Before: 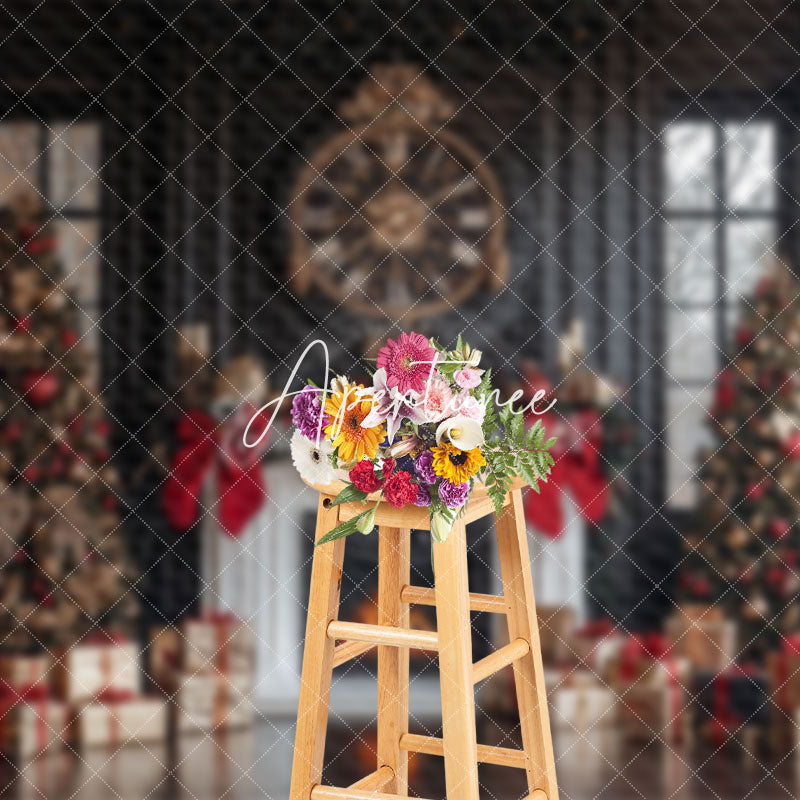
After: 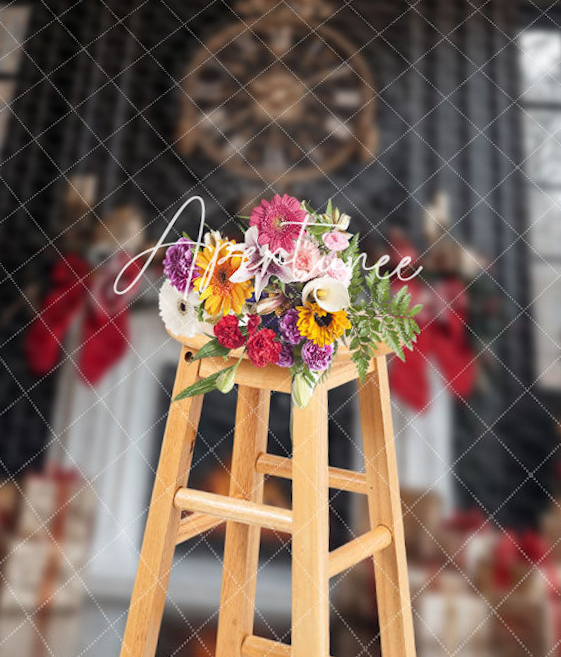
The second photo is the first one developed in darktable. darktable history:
rotate and perspective: rotation 0.72°, lens shift (vertical) -0.352, lens shift (horizontal) -0.051, crop left 0.152, crop right 0.859, crop top 0.019, crop bottom 0.964
crop and rotate: angle -3.27°, left 5.211%, top 5.211%, right 4.607%, bottom 4.607%
